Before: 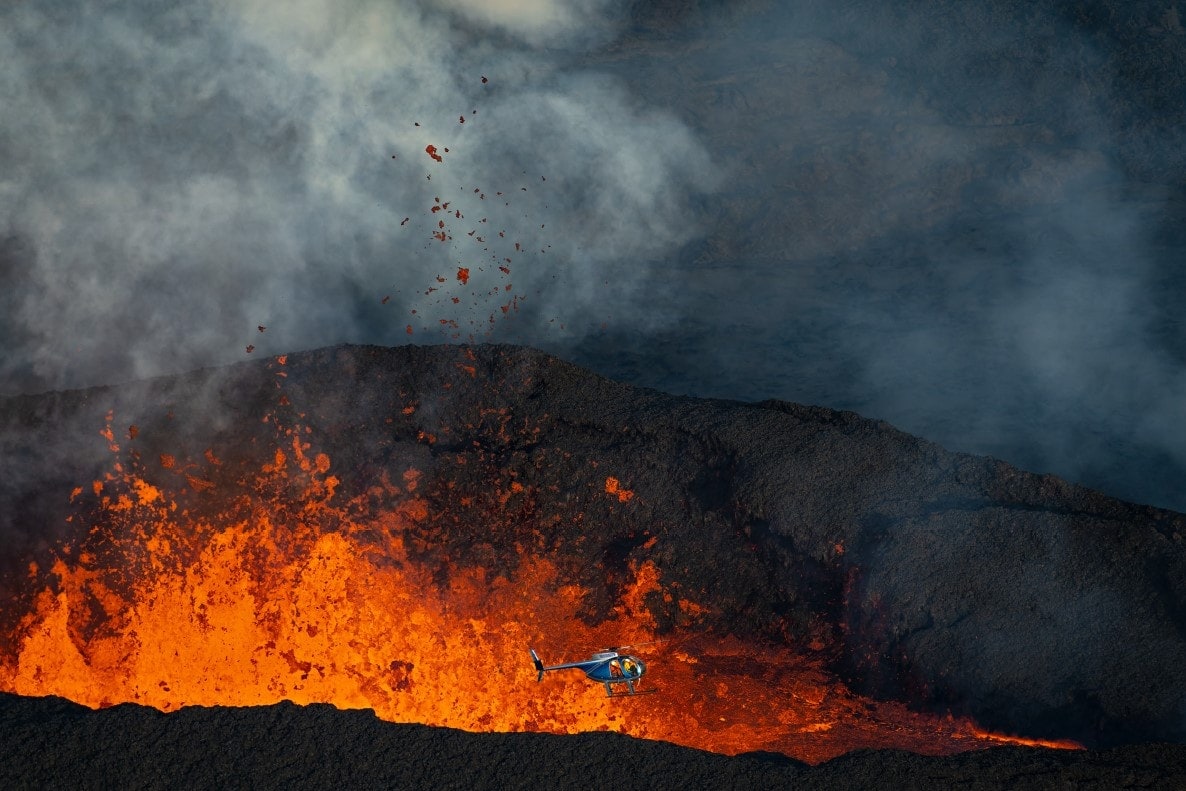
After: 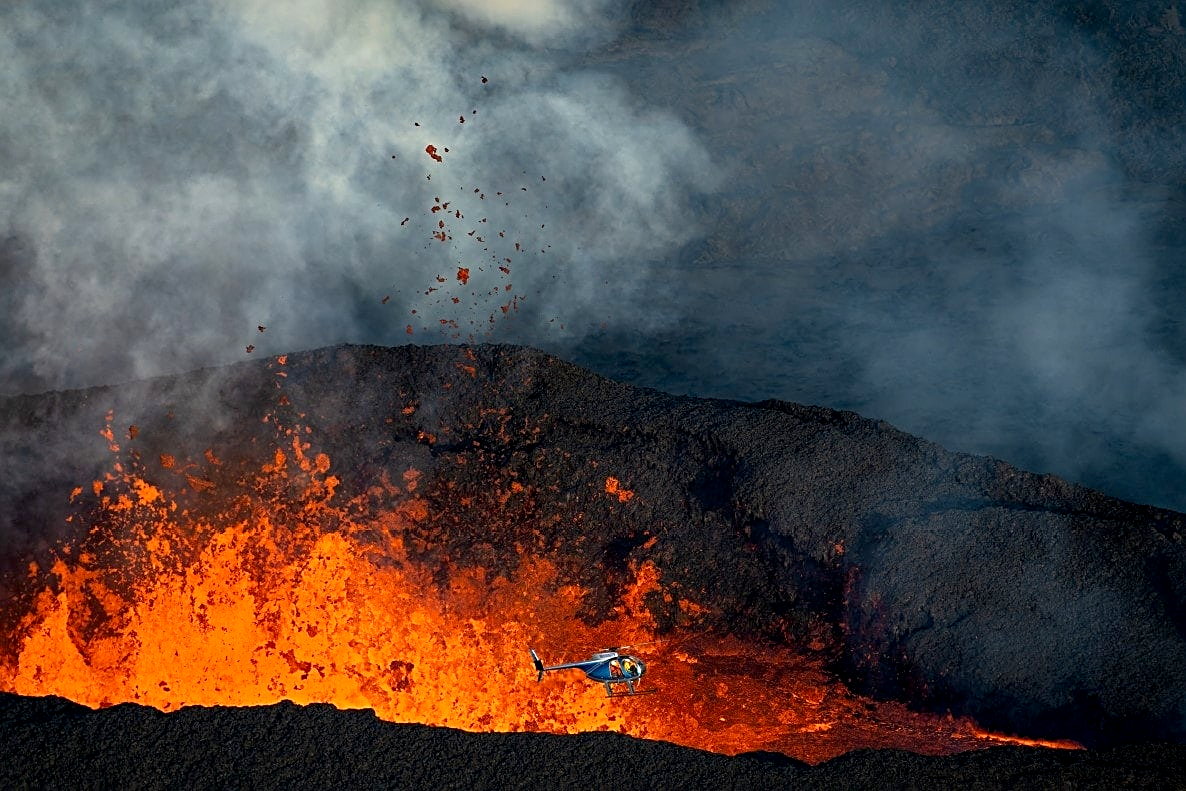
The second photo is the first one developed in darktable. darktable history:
exposure: black level correction 0.005, exposure 0.417 EV, compensate highlight preservation false
sharpen: amount 0.478
tone equalizer: on, module defaults
